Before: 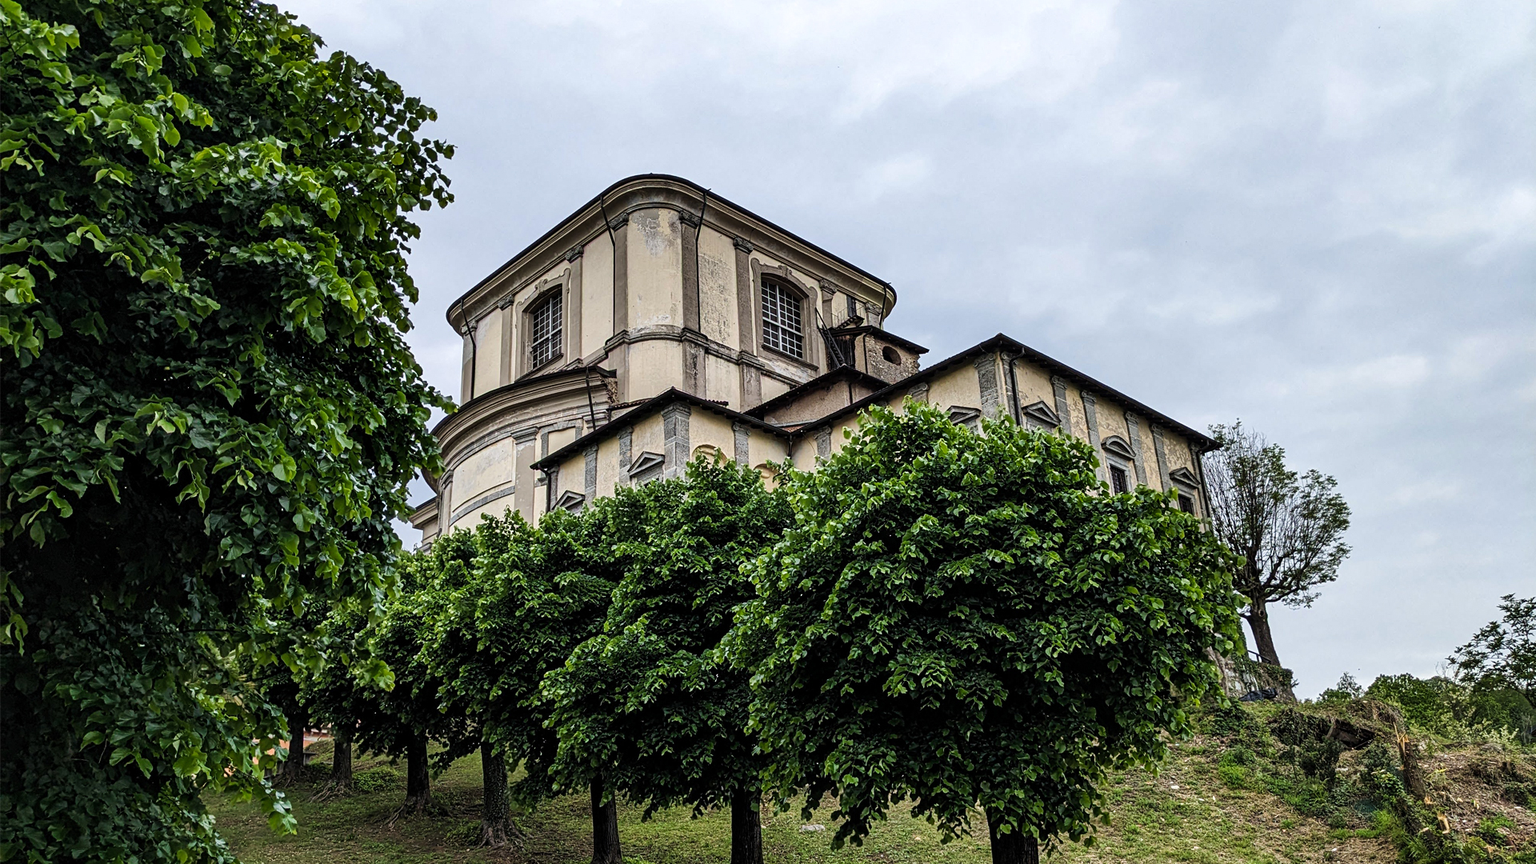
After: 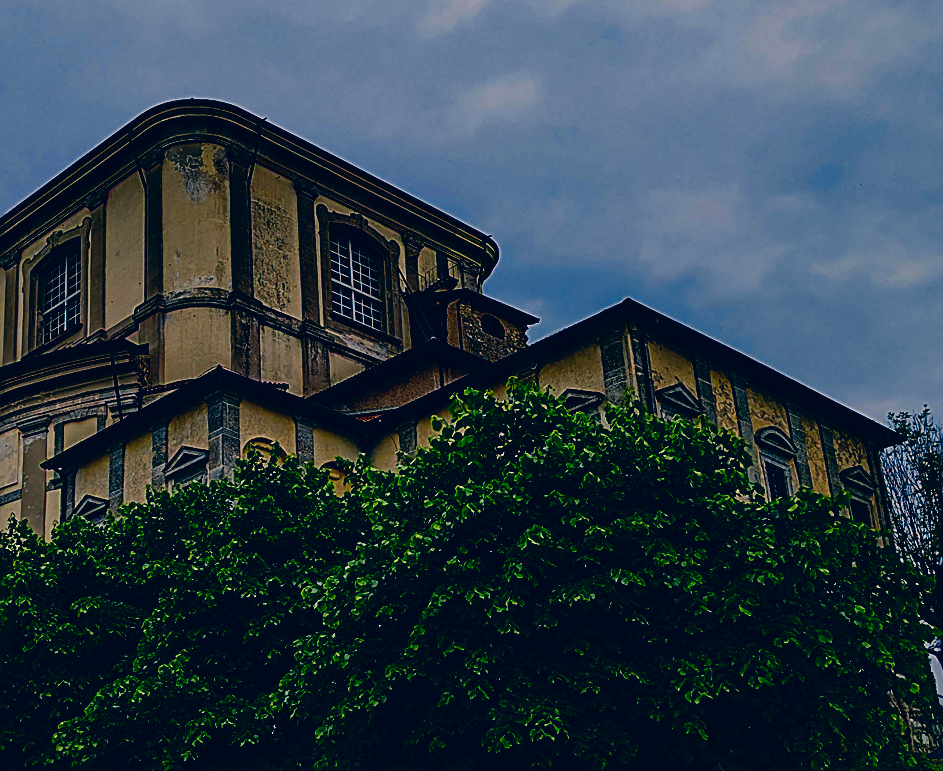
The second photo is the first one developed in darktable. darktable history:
color correction: highlights a* 10.33, highlights b* 14.38, shadows a* -9.67, shadows b* -15
sharpen: amount 0.499
filmic rgb: black relative exposure -7.65 EV, white relative exposure 4.56 EV, hardness 3.61
crop: left 32.433%, top 11.003%, right 18.412%, bottom 17.524%
contrast brightness saturation: brightness -0.997, saturation 0.994
tone curve: curves: ch0 [(0, 0) (0.003, 0.016) (0.011, 0.016) (0.025, 0.016) (0.044, 0.017) (0.069, 0.026) (0.1, 0.044) (0.136, 0.074) (0.177, 0.121) (0.224, 0.183) (0.277, 0.248) (0.335, 0.326) (0.399, 0.413) (0.468, 0.511) (0.543, 0.612) (0.623, 0.717) (0.709, 0.818) (0.801, 0.911) (0.898, 0.979) (1, 1)], preserve colors none
